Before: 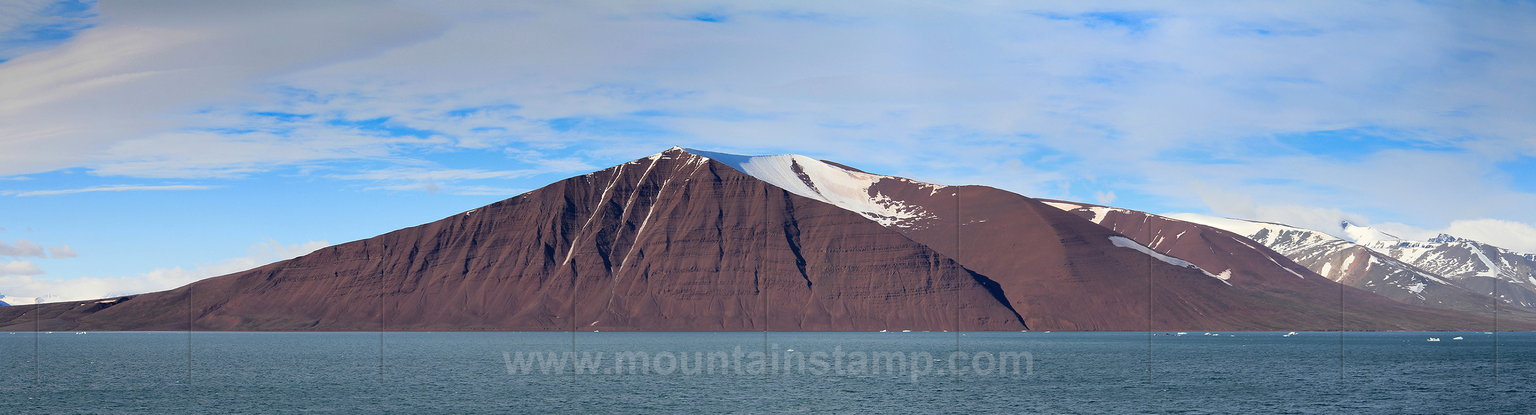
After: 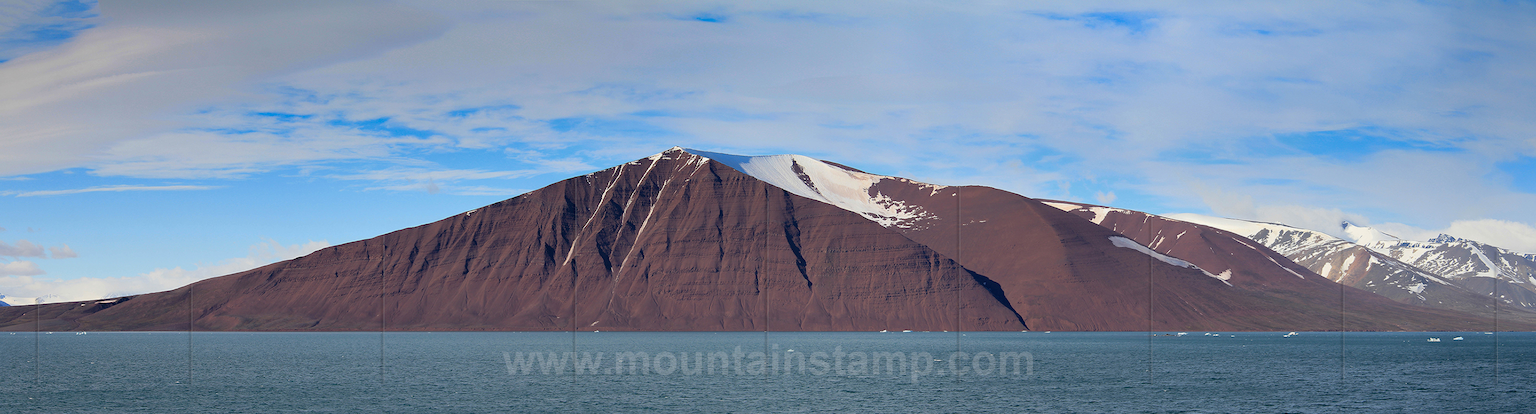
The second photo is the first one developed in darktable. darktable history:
tone equalizer: on, module defaults
shadows and highlights: shadows 25.95, white point adjustment -2.95, highlights -30.2
